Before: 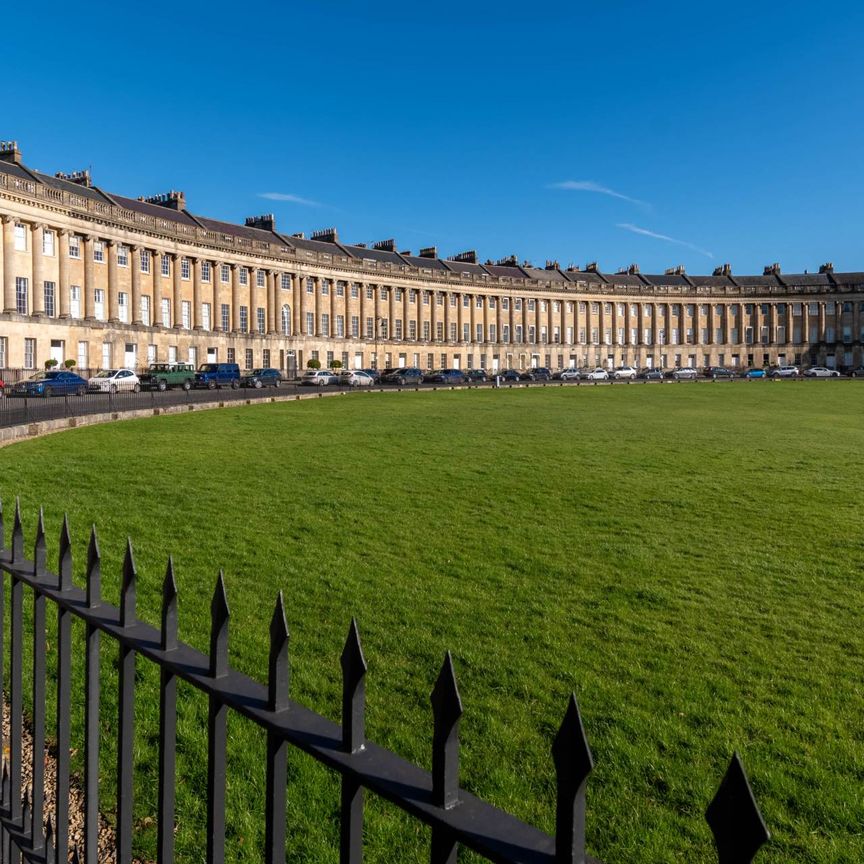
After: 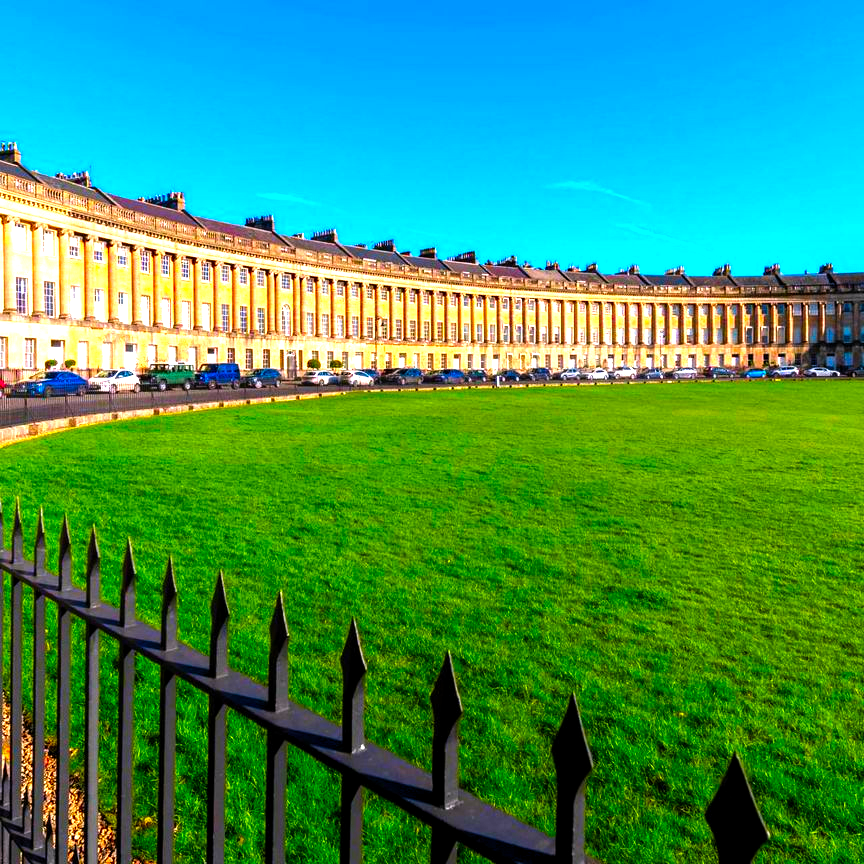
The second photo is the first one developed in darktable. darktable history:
levels: levels [0.012, 0.367, 0.697]
color correction: highlights a* 1.59, highlights b* -1.7, saturation 2.48
